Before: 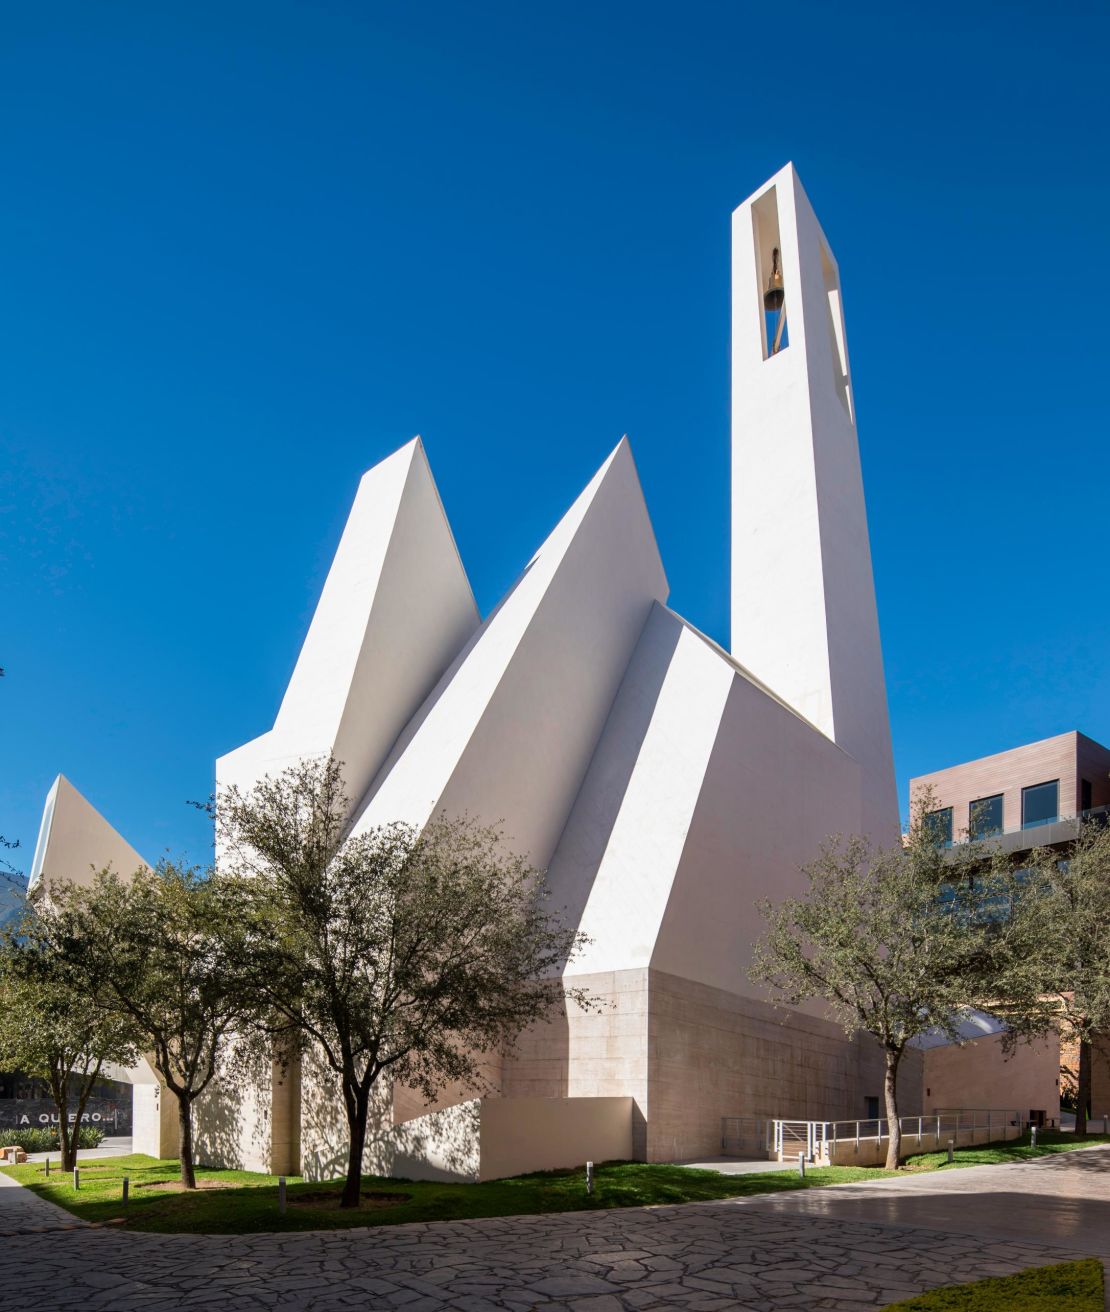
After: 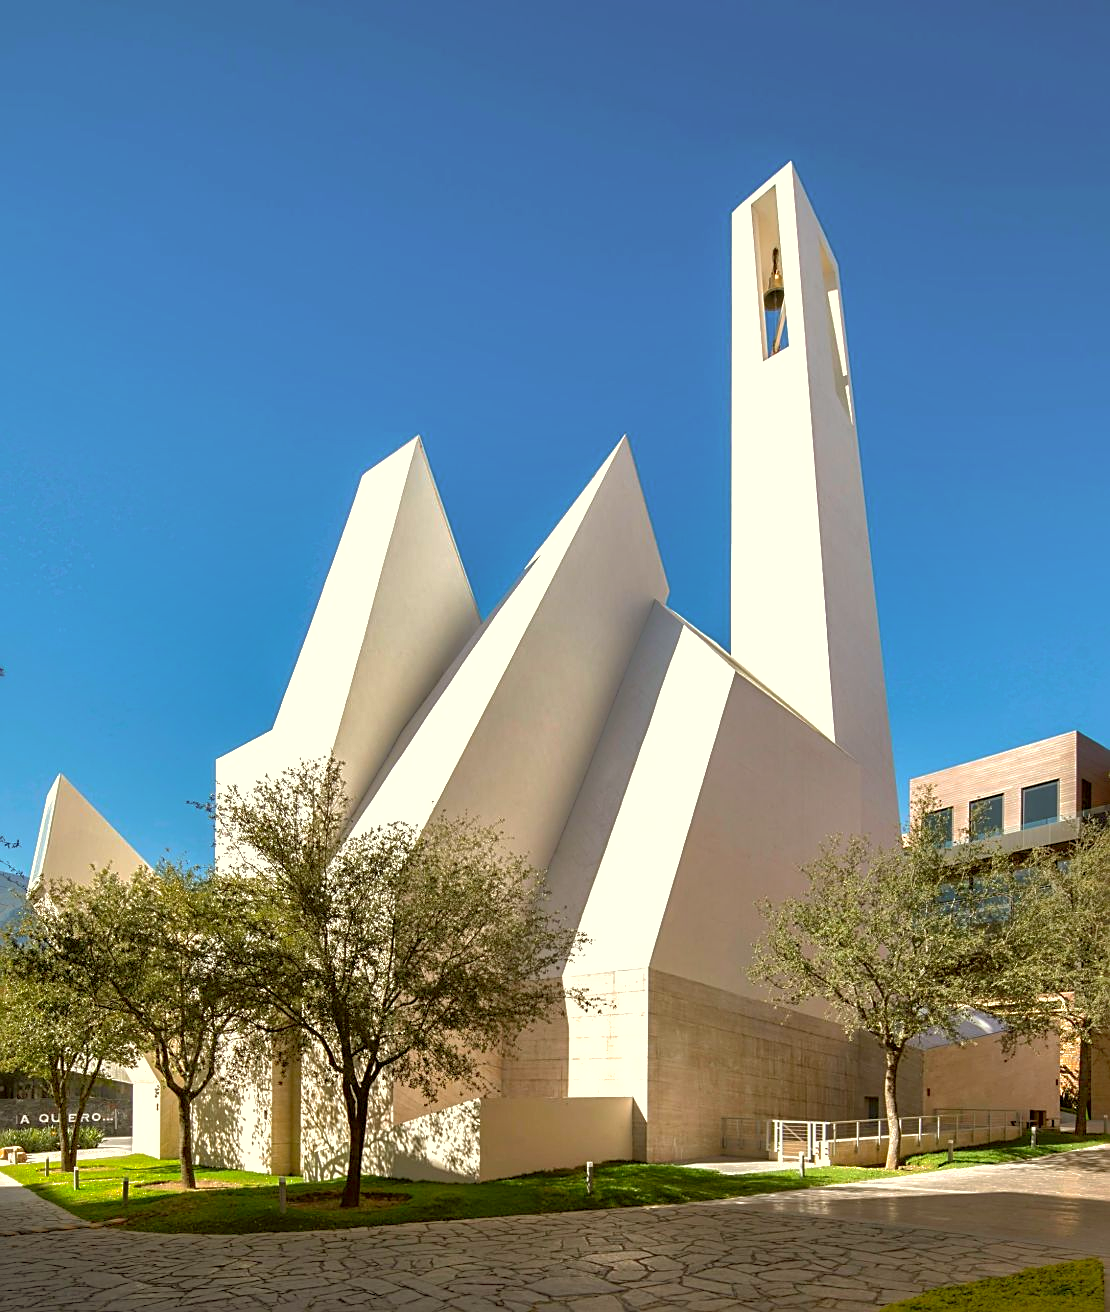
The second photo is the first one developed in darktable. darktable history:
exposure: black level correction 0, exposure 0.7 EV, compensate exposure bias true, compensate highlight preservation false
sharpen: on, module defaults
color correction: highlights a* -1.43, highlights b* 10.12, shadows a* 0.395, shadows b* 19.35
shadows and highlights: shadows 60, highlights -60
